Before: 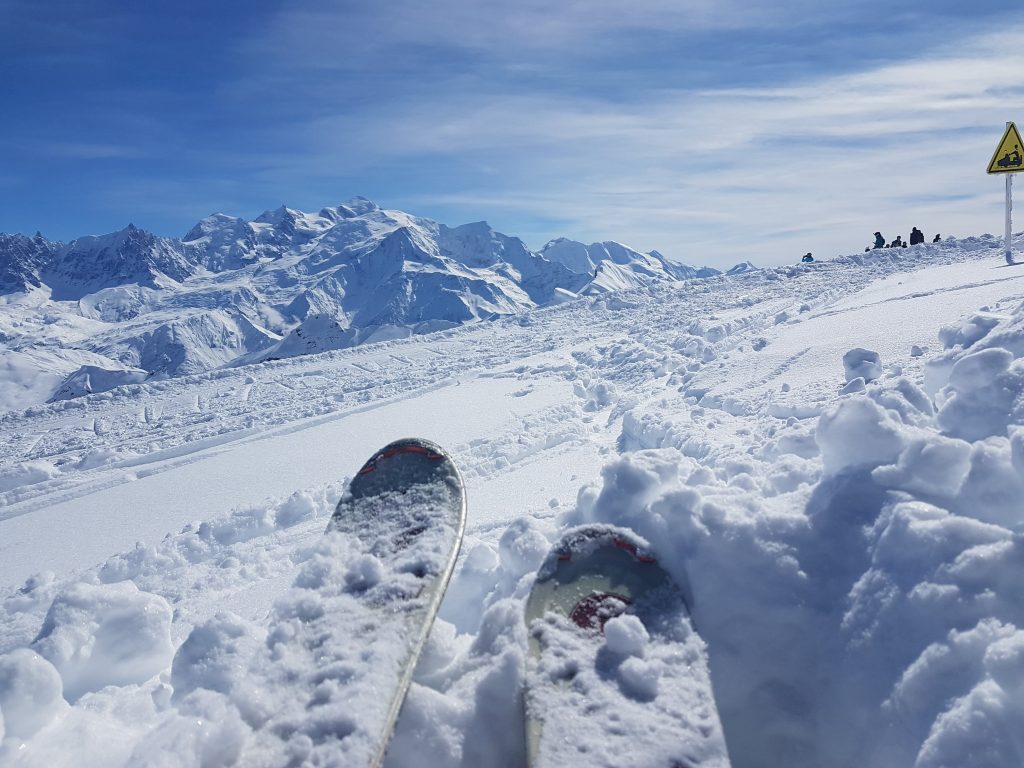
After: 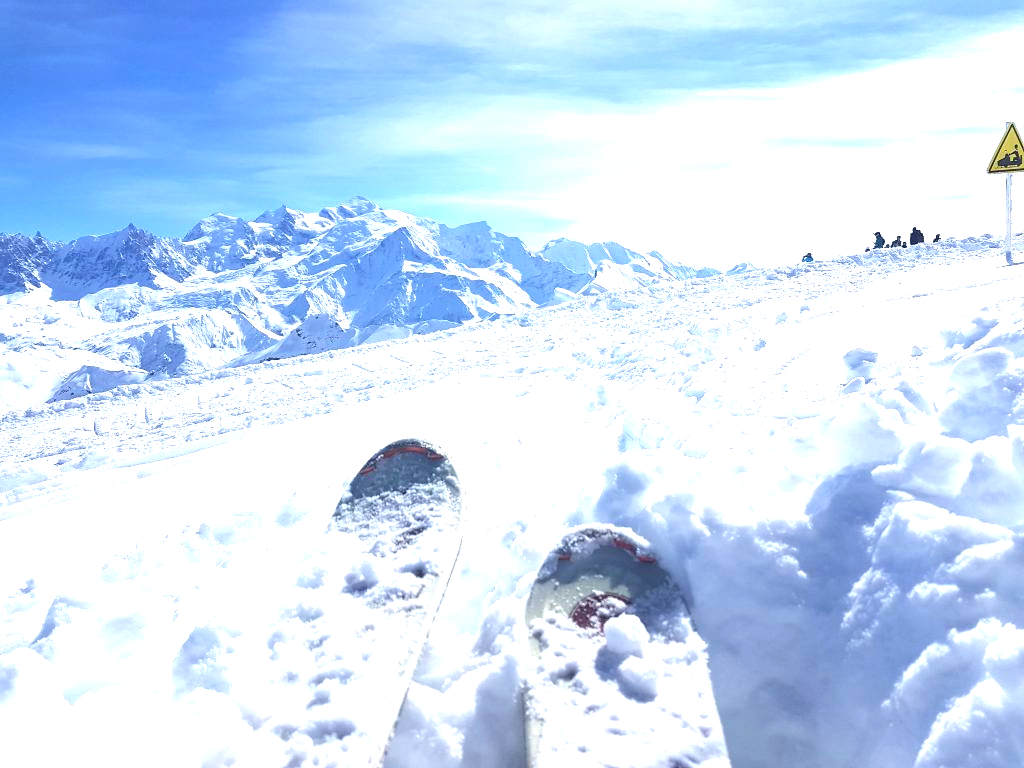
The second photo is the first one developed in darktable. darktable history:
exposure: black level correction 0, exposure 1.536 EV, compensate exposure bias true, compensate highlight preservation false
